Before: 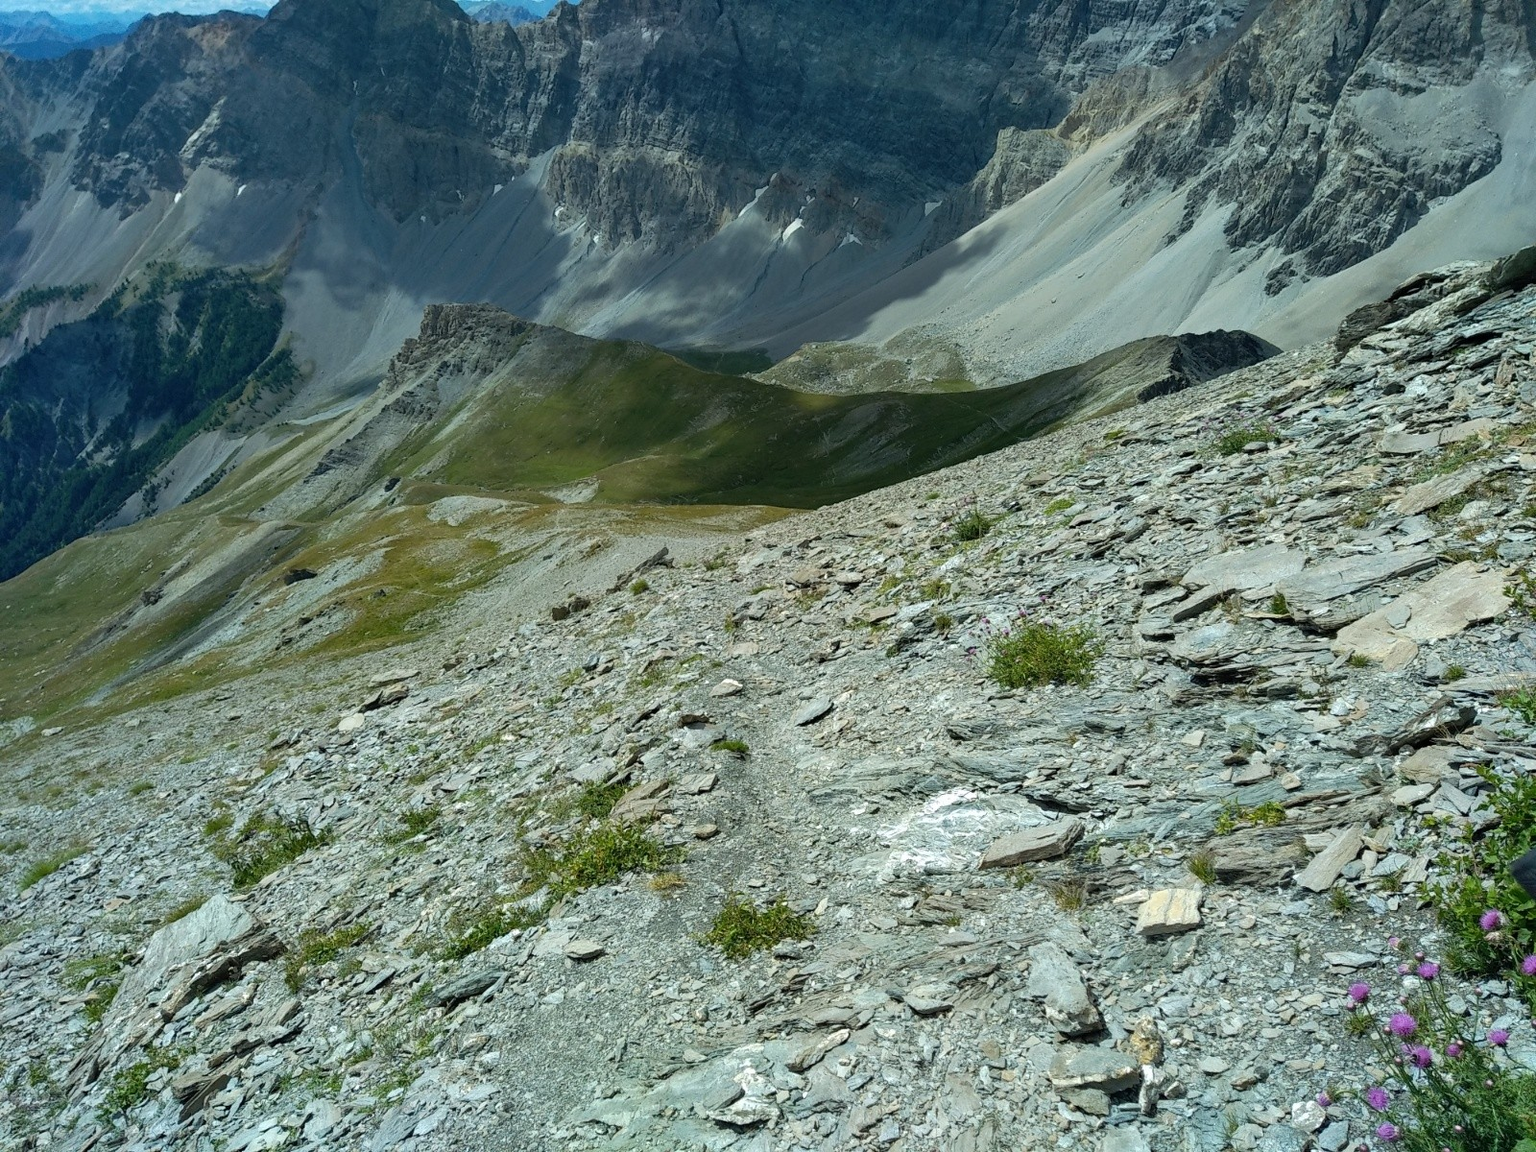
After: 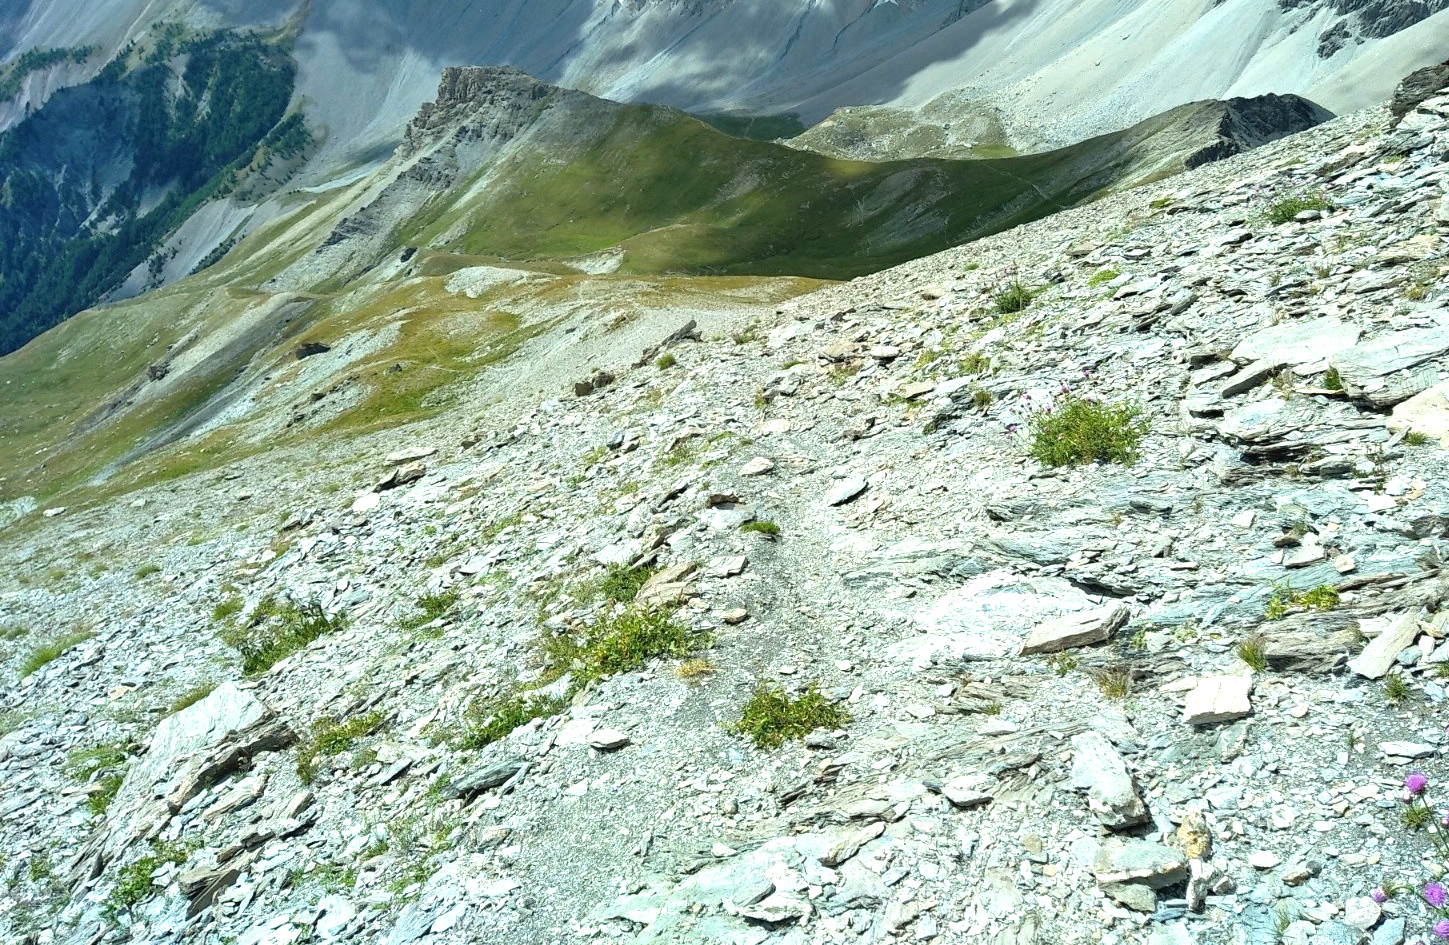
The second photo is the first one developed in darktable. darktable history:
exposure: black level correction 0, exposure 1 EV, compensate exposure bias true, compensate highlight preservation false
crop: top 20.916%, right 9.437%, bottom 0.316%
